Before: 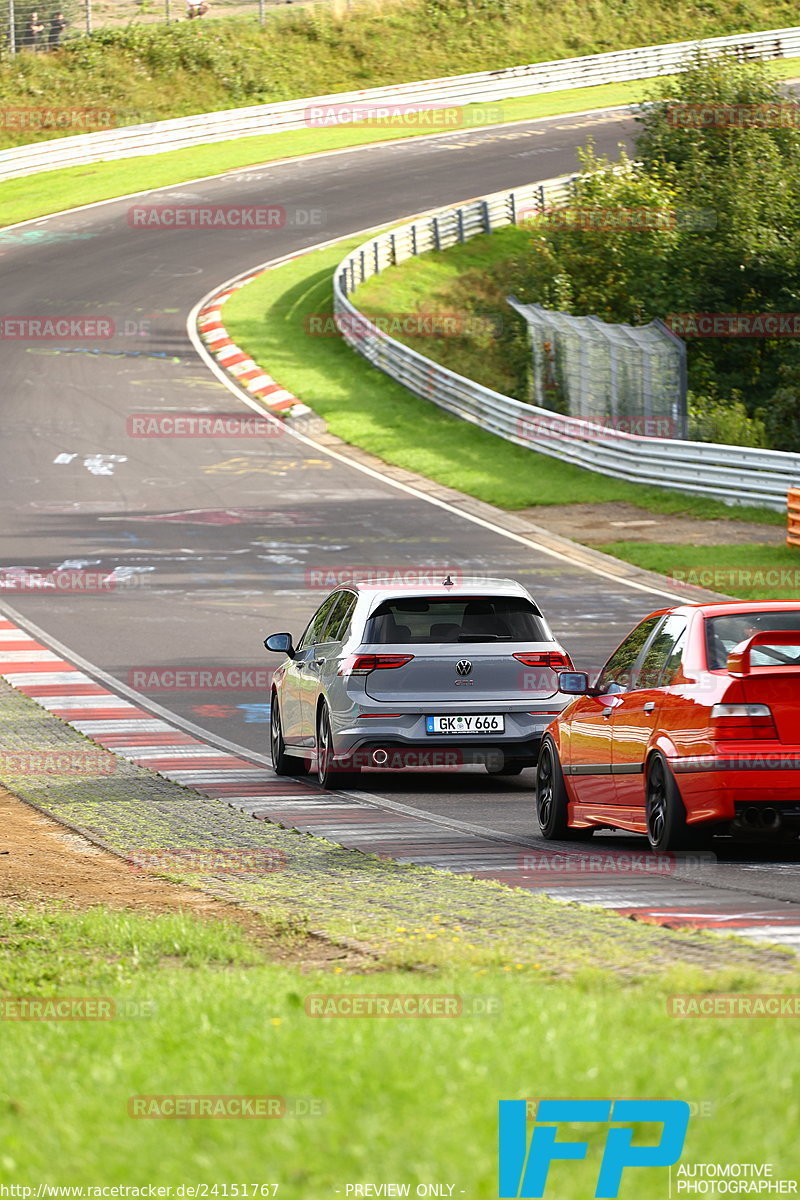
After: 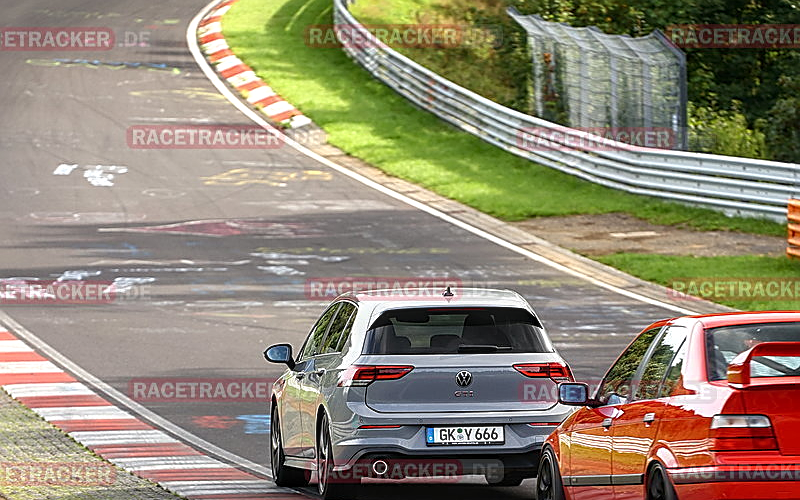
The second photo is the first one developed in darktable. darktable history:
crop and rotate: top 24.152%, bottom 34.164%
tone equalizer: -7 EV 0.132 EV
local contrast: on, module defaults
levels: levels [0, 0.476, 0.951]
sharpen: on, module defaults
haze removal: strength 0.018, distance 0.246, compatibility mode true, adaptive false
exposure: exposure -0.151 EV, compensate highlight preservation false
